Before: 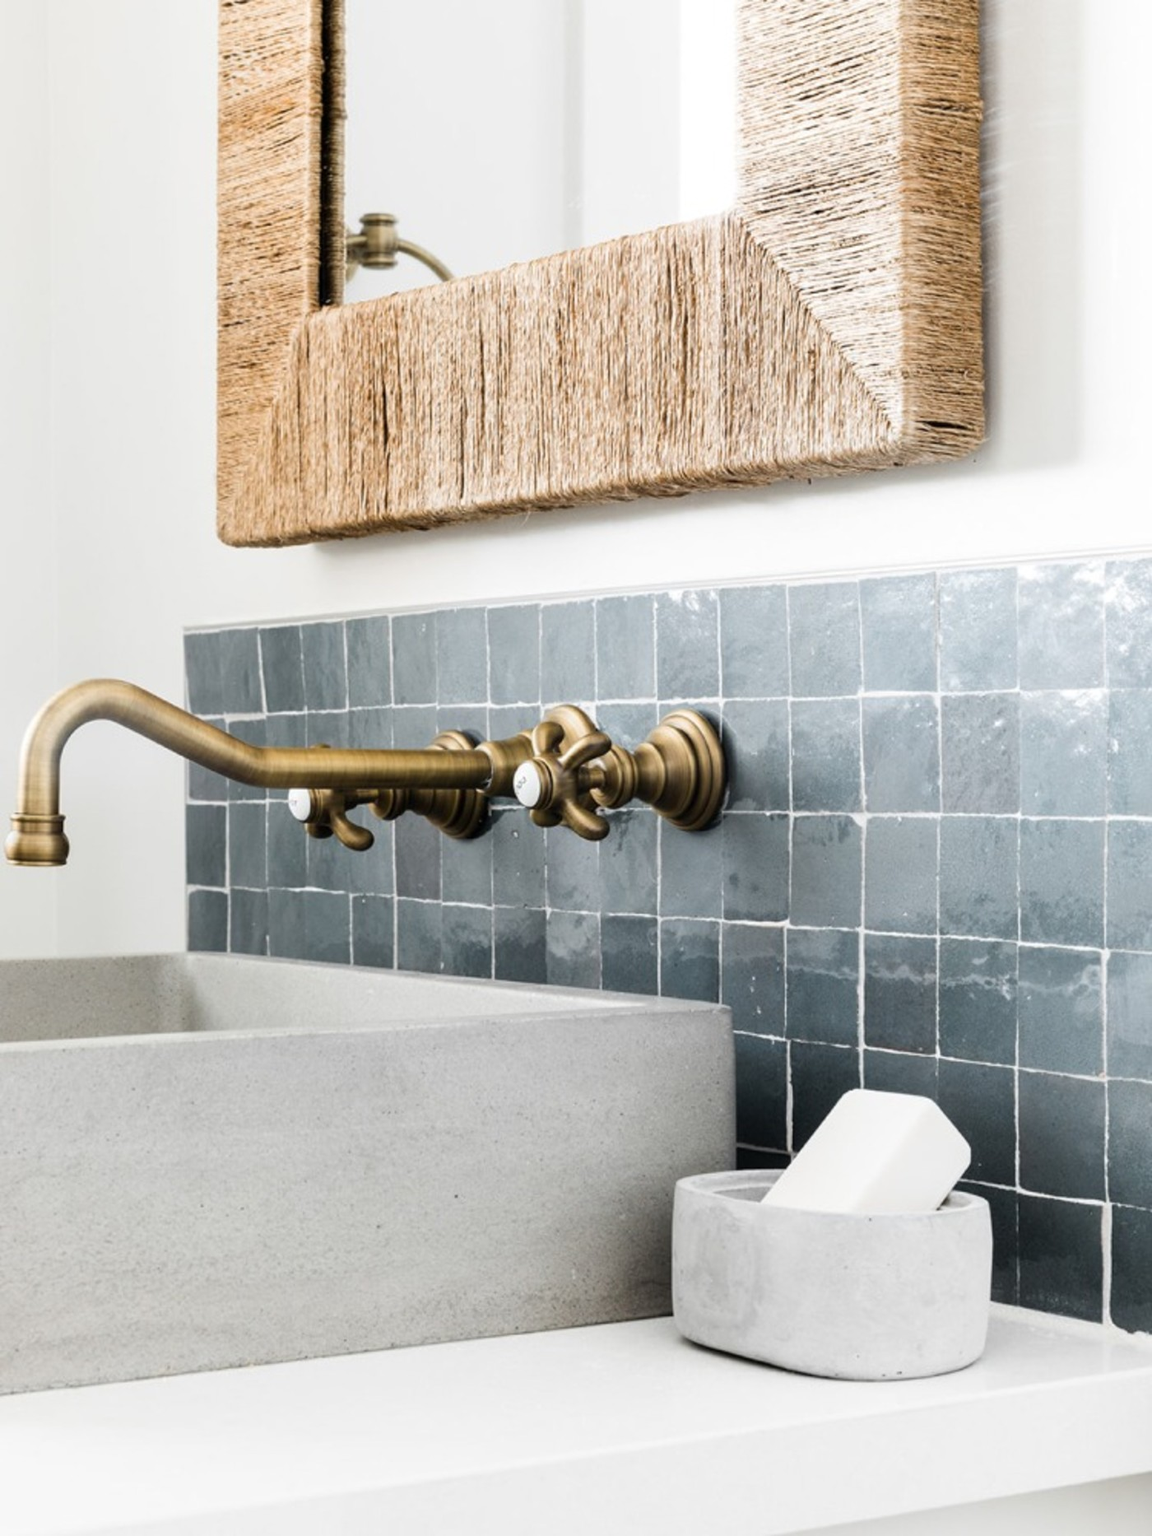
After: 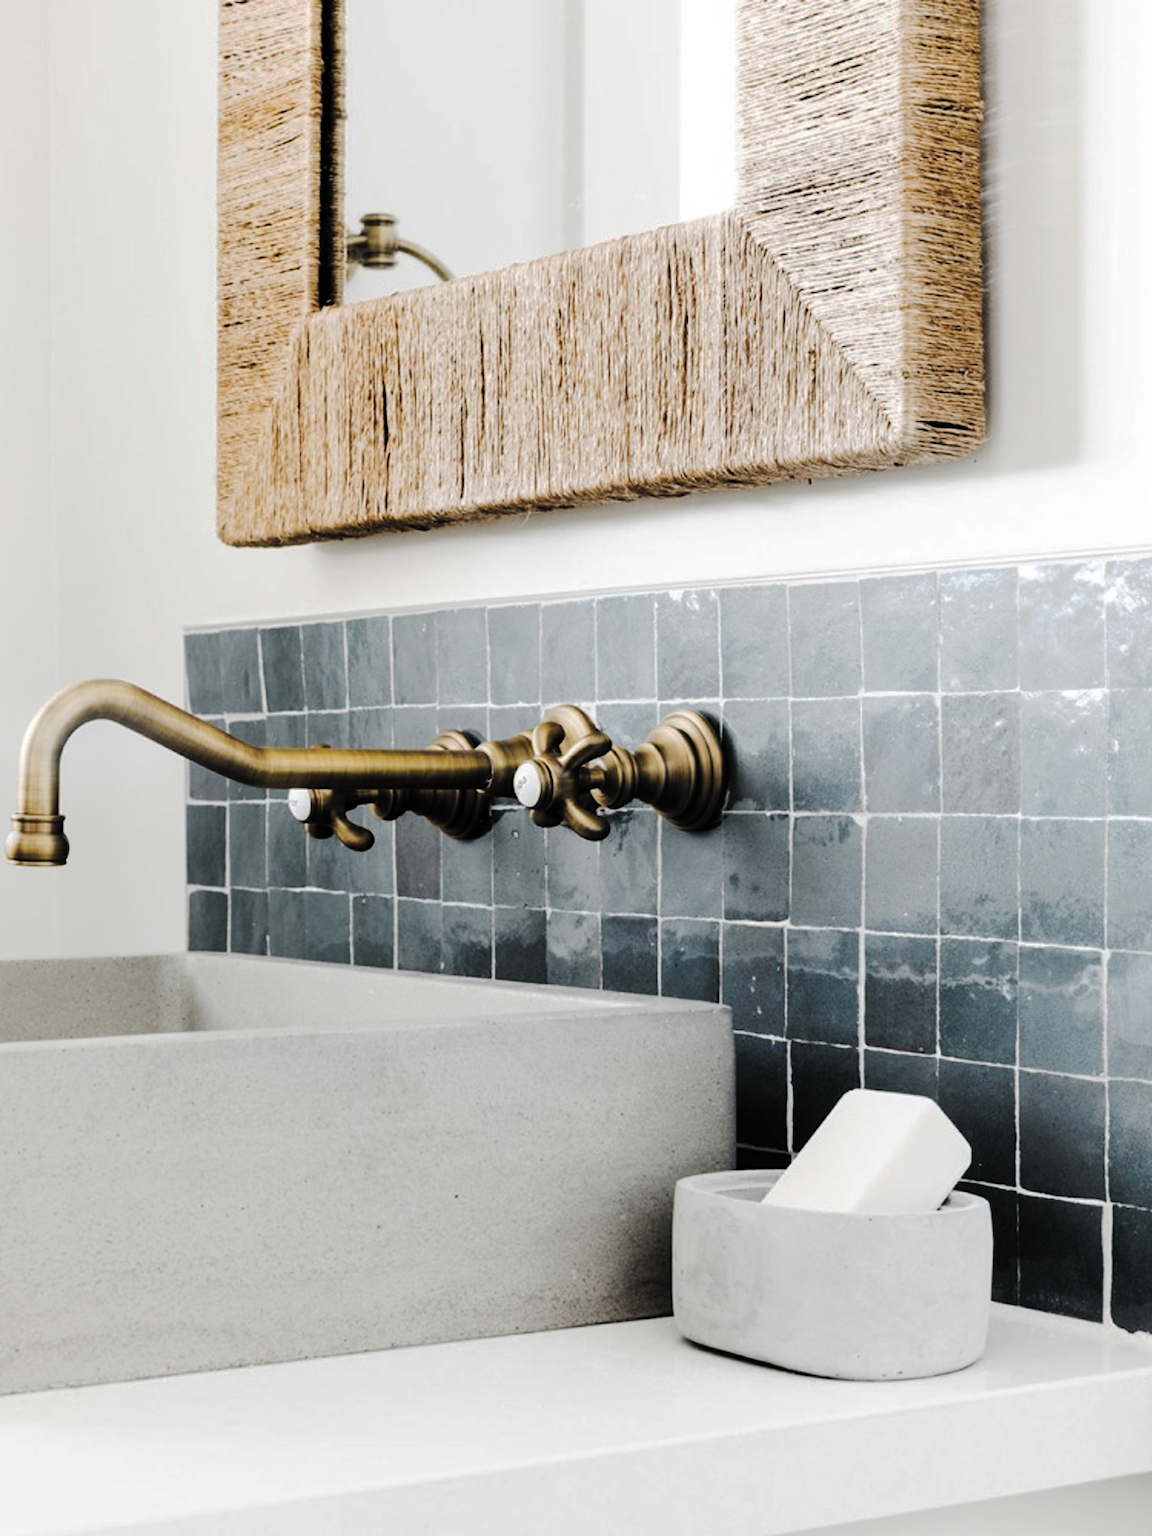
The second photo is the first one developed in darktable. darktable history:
tone curve: curves: ch0 [(0, 0) (0.003, 0.132) (0.011, 0.136) (0.025, 0.14) (0.044, 0.147) (0.069, 0.149) (0.1, 0.156) (0.136, 0.163) (0.177, 0.177) (0.224, 0.2) (0.277, 0.251) (0.335, 0.311) (0.399, 0.387) (0.468, 0.487) (0.543, 0.585) (0.623, 0.675) (0.709, 0.742) (0.801, 0.81) (0.898, 0.867) (1, 1)], preserve colors none
levels: mode automatic, black 0.023%, white 99.97%, levels [0.062, 0.494, 0.925]
